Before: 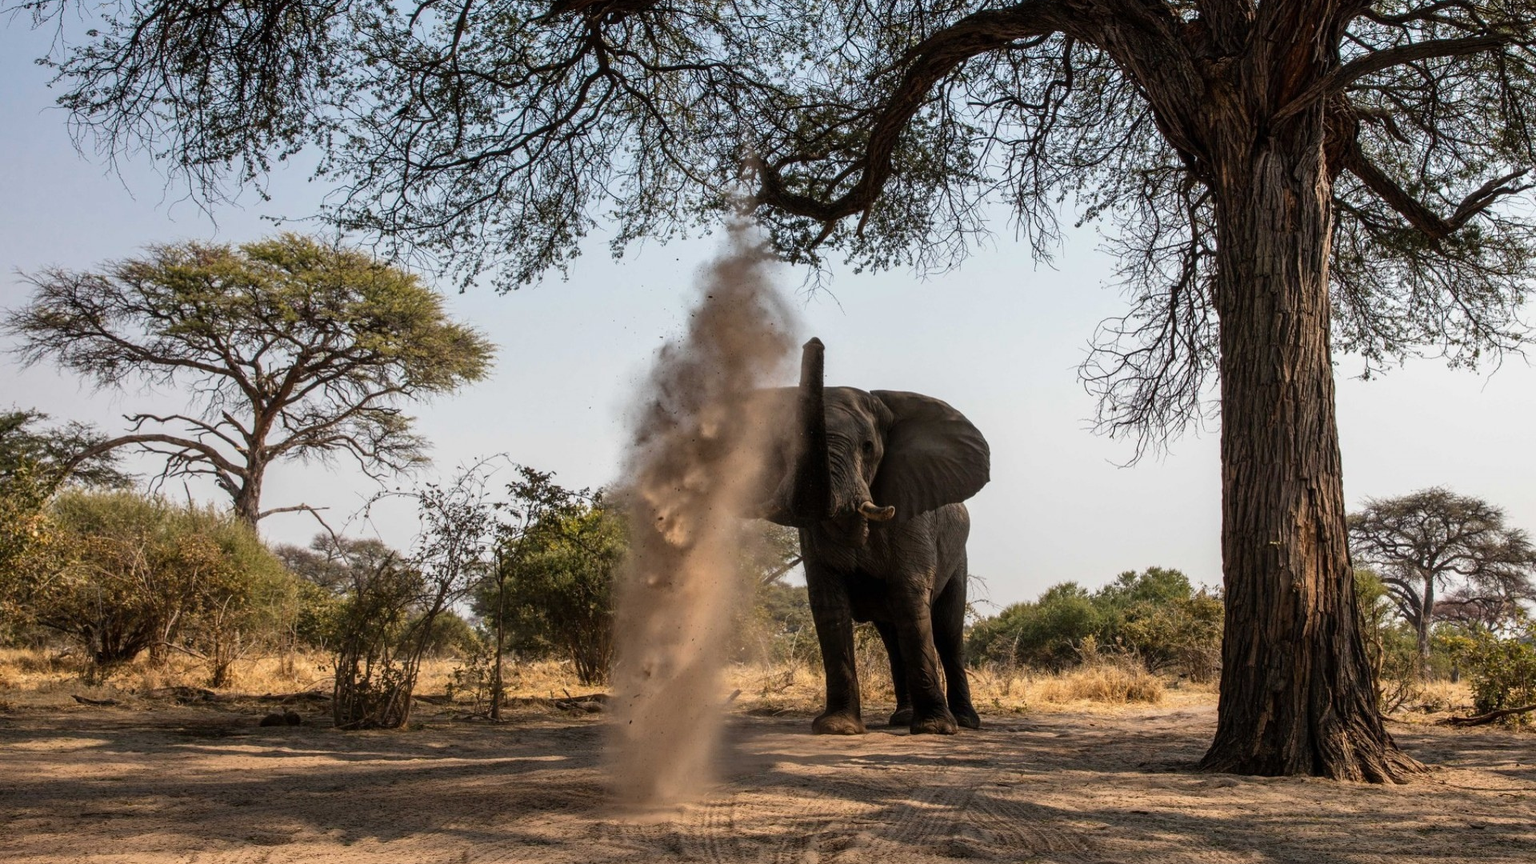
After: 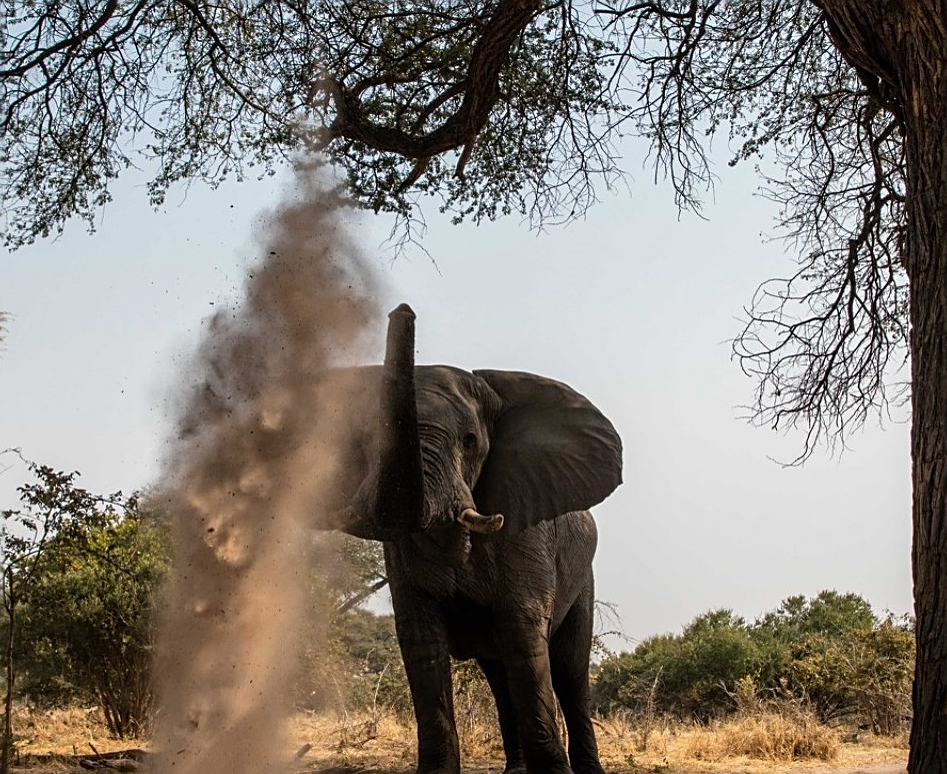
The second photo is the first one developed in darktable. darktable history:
crop: left 32.067%, top 10.974%, right 18.558%, bottom 17.355%
sharpen: on, module defaults
